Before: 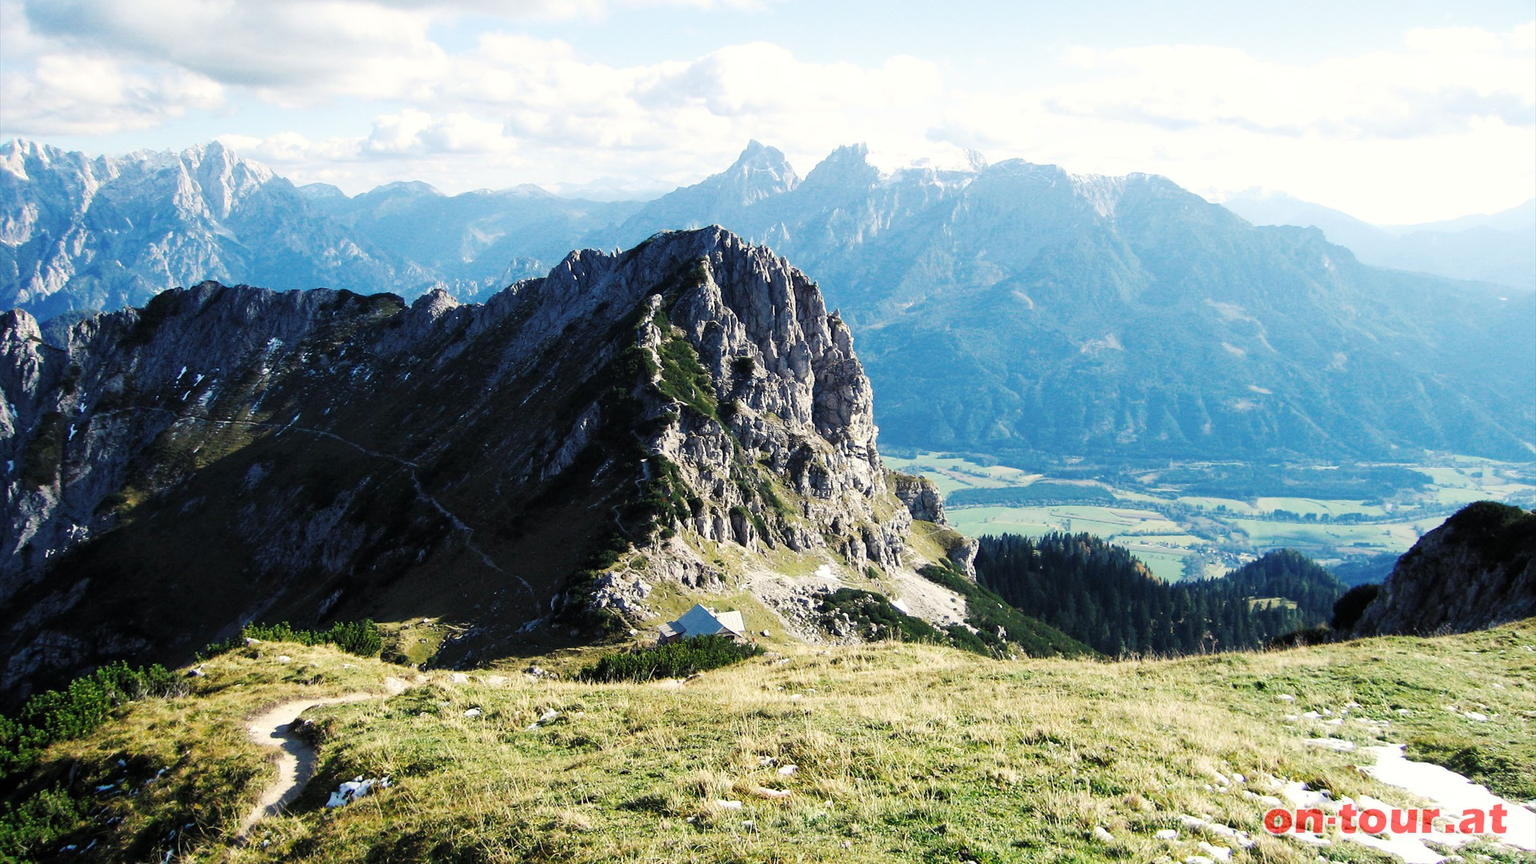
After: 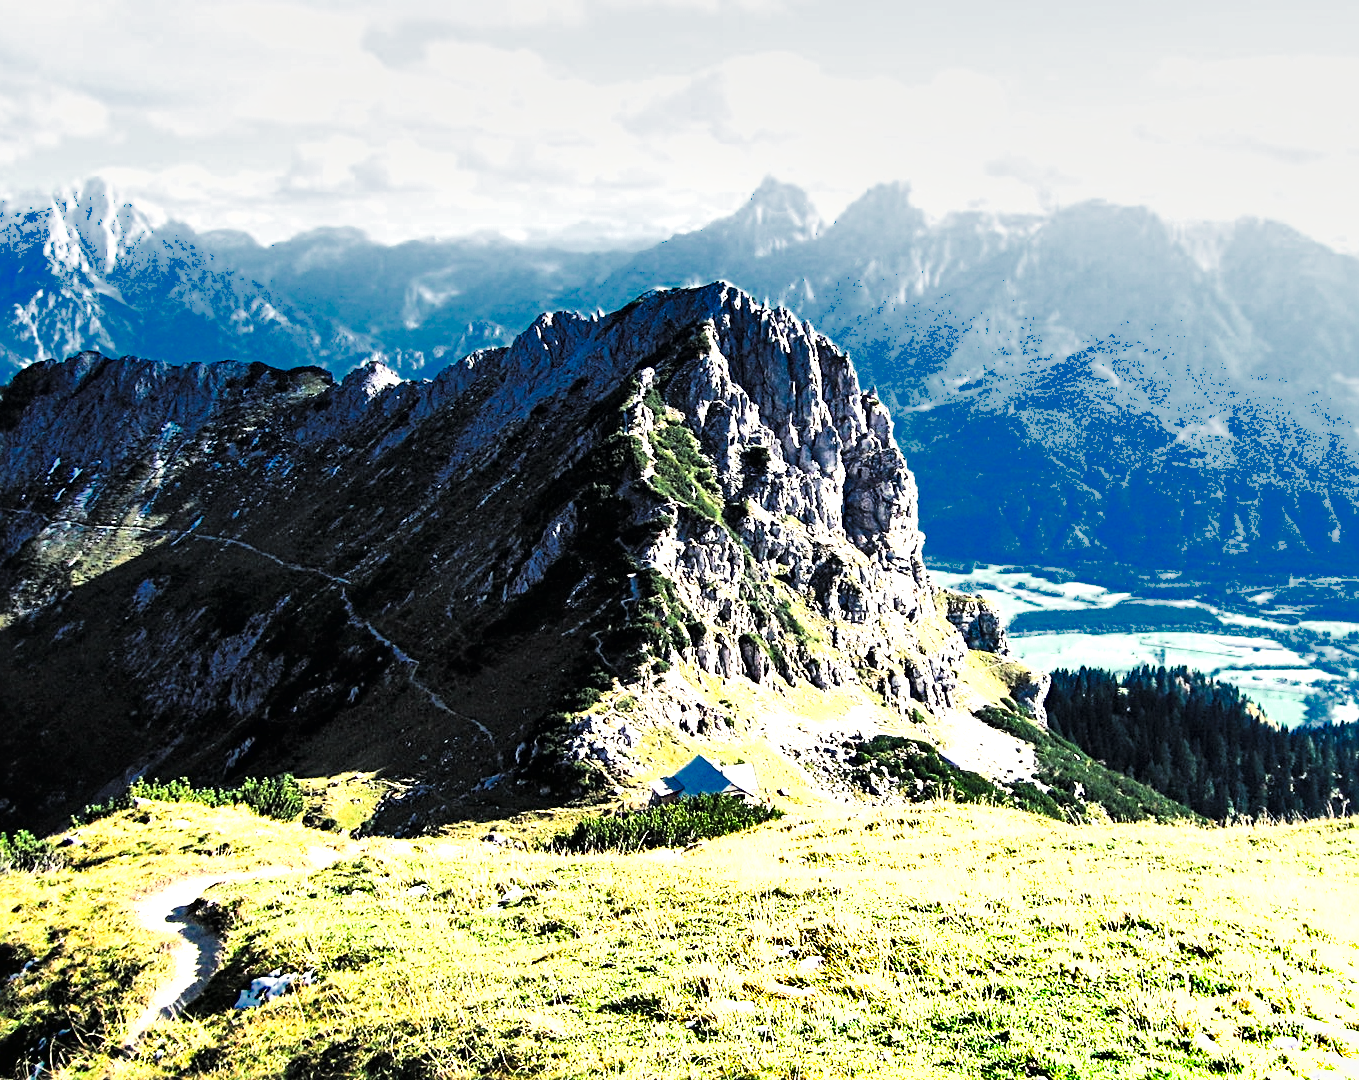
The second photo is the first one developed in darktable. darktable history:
shadows and highlights: soften with gaussian
crop and rotate: left 9.061%, right 20.142%
local contrast: mode bilateral grid, contrast 20, coarseness 50, detail 120%, midtone range 0.2
color zones: curves: ch0 [(0, 0.497) (0.143, 0.5) (0.286, 0.5) (0.429, 0.483) (0.571, 0.116) (0.714, -0.006) (0.857, 0.28) (1, 0.497)]
tone curve: curves: ch0 [(0.016, 0.011) (0.094, 0.016) (0.469, 0.508) (0.721, 0.862) (1, 1)], color space Lab, linked channels, preserve colors none
sharpen: radius 3.119
exposure: black level correction 0, exposure 1.55 EV, compensate exposure bias true, compensate highlight preservation false
